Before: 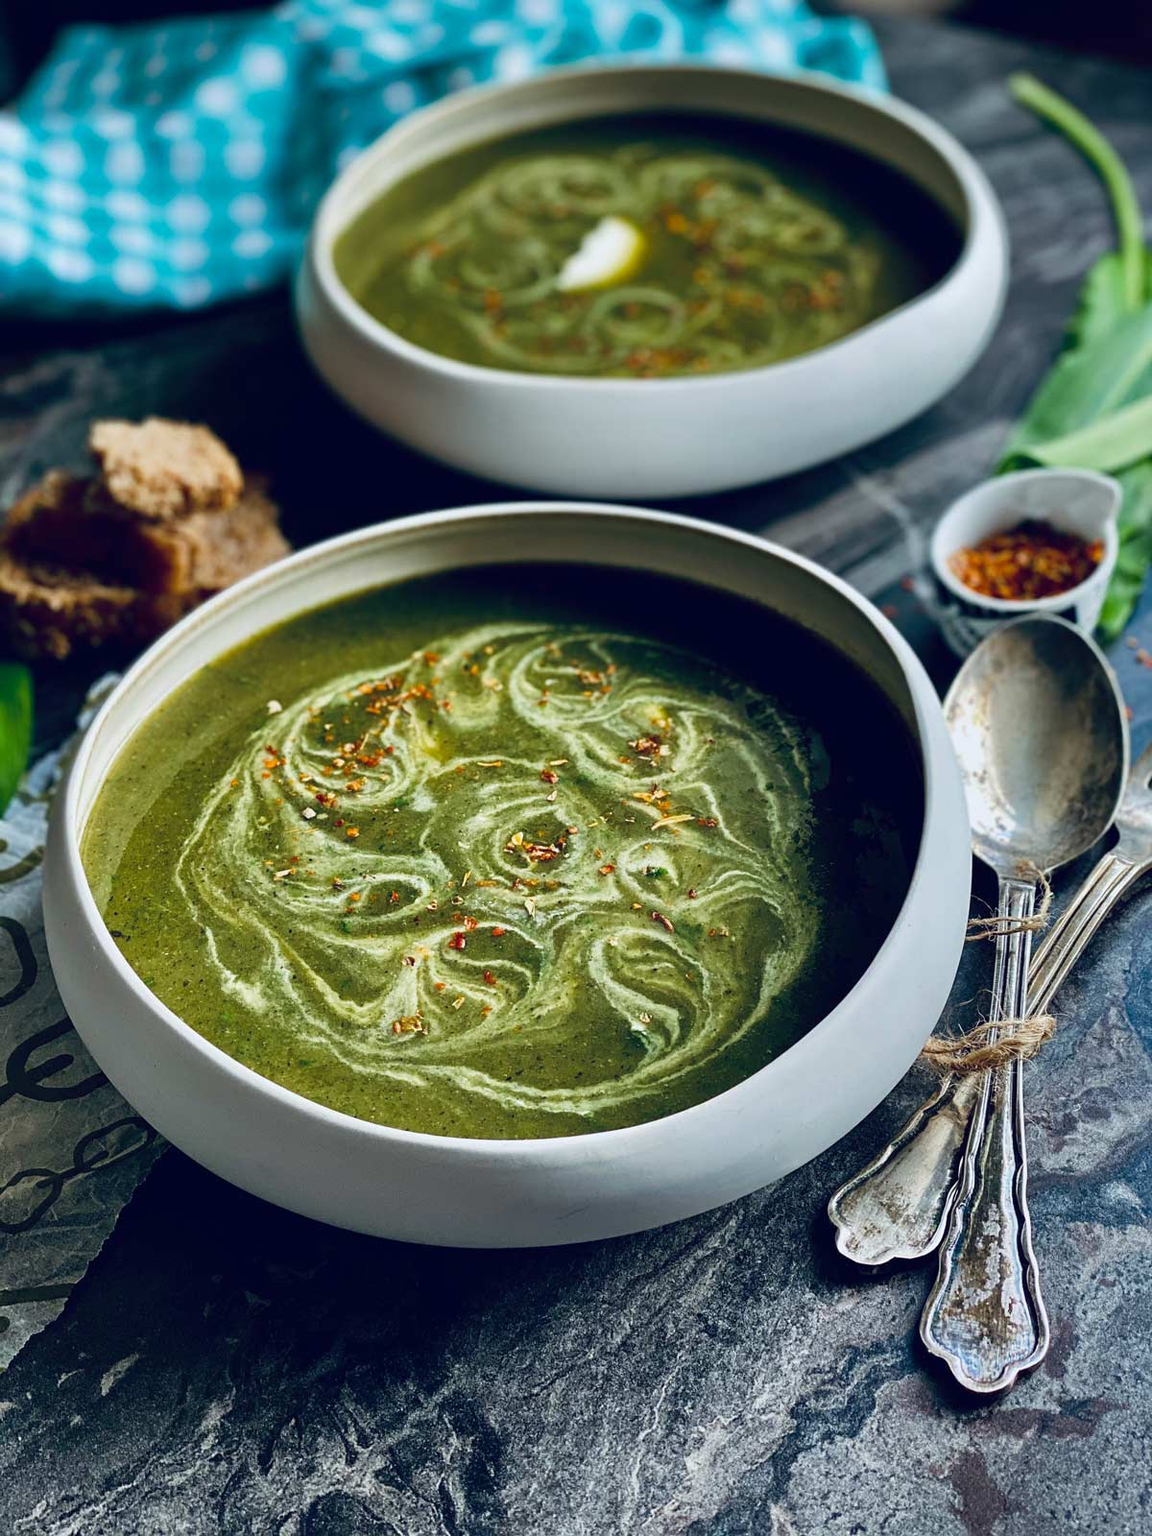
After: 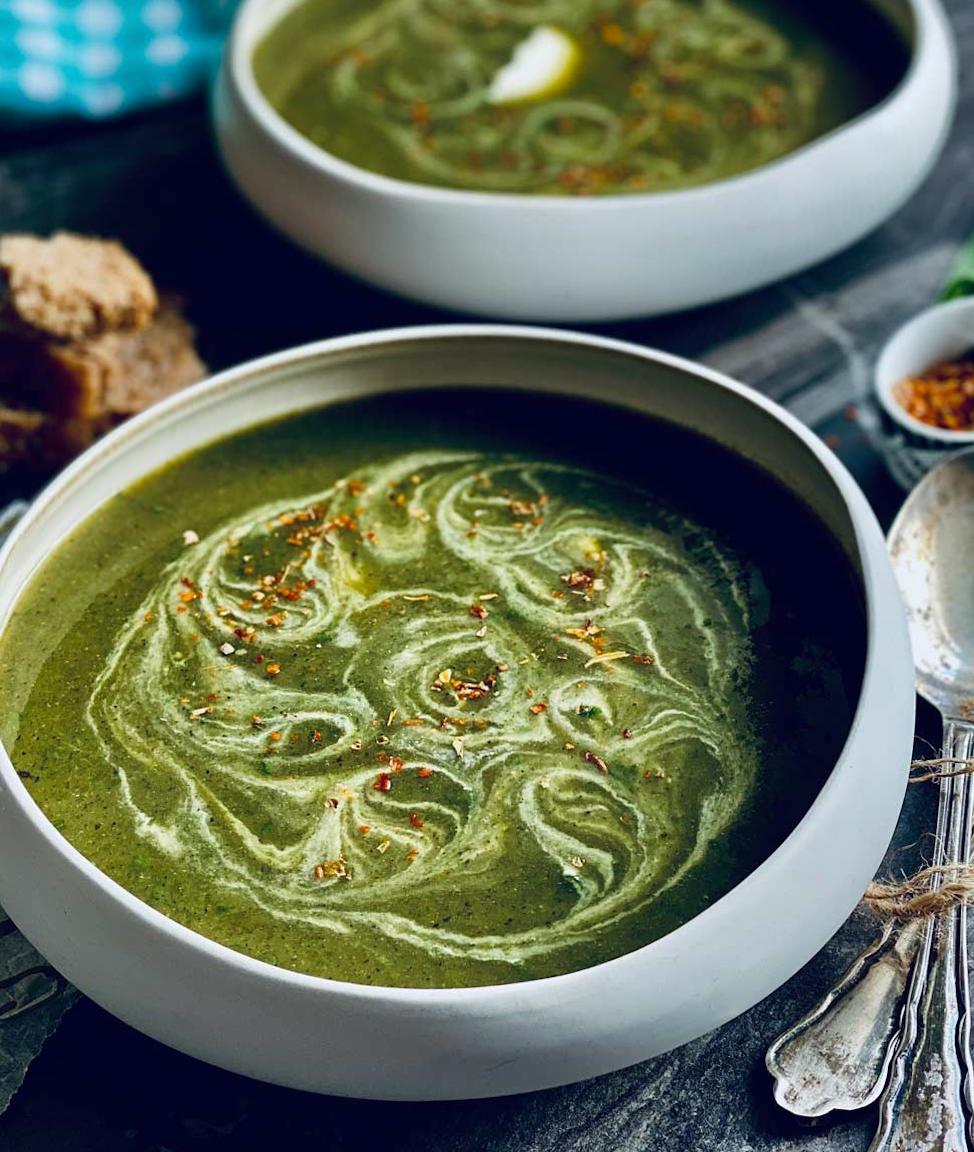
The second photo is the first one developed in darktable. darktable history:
rotate and perspective: rotation 0.174°, lens shift (vertical) 0.013, lens shift (horizontal) 0.019, shear 0.001, automatic cropping original format, crop left 0.007, crop right 0.991, crop top 0.016, crop bottom 0.997
contrast brightness saturation: contrast 0.05
crop: left 7.856%, top 11.836%, right 10.12%, bottom 15.387%
